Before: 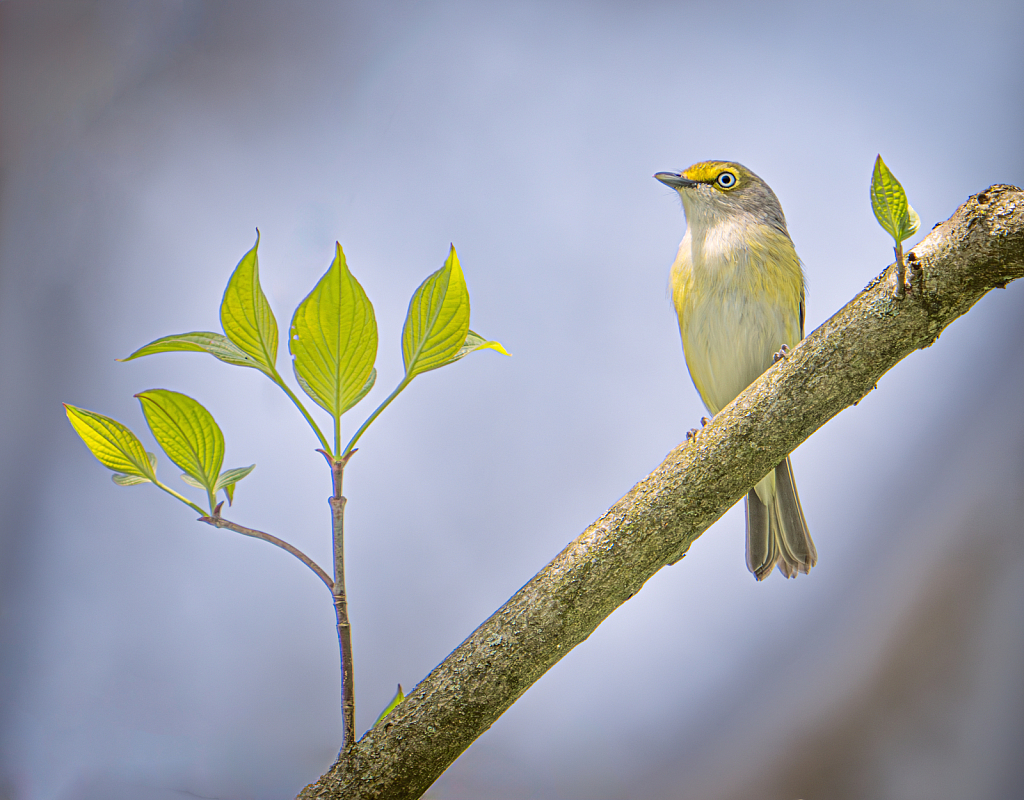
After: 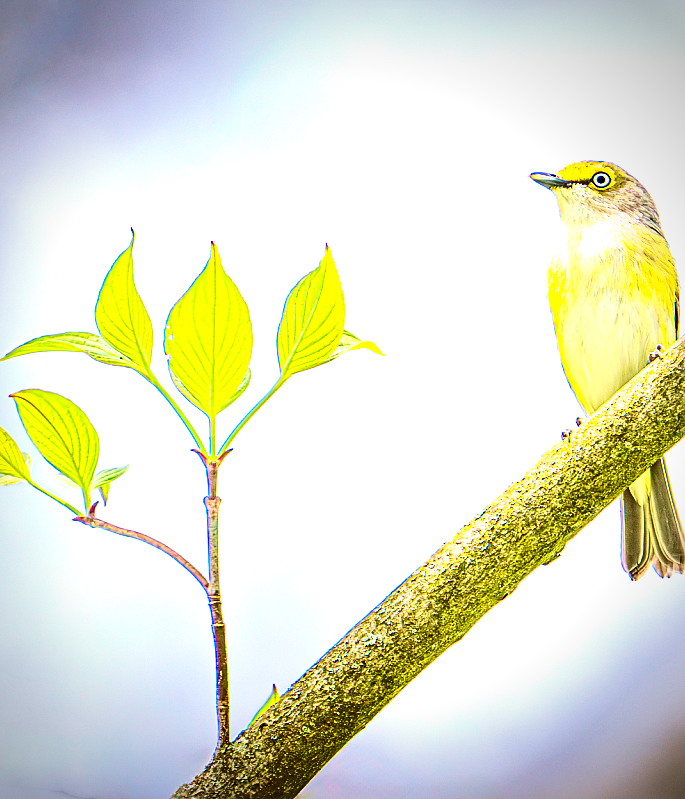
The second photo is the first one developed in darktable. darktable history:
color balance rgb: linear chroma grading › global chroma 24.424%, perceptual saturation grading › global saturation 20%, perceptual saturation grading › highlights -25.444%, perceptual saturation grading › shadows 49.47%, global vibrance 20%
contrast brightness saturation: contrast 0.225, brightness -0.182, saturation 0.242
velvia: strength 56.31%
exposure: black level correction 0, exposure 1.199 EV, compensate highlight preservation false
levels: levels [0, 0.492, 0.984]
sharpen: radius 1.555, amount 0.361, threshold 1.552
vignetting: fall-off radius 45.22%, center (-0.01, 0)
crop and rotate: left 12.257%, right 20.818%
